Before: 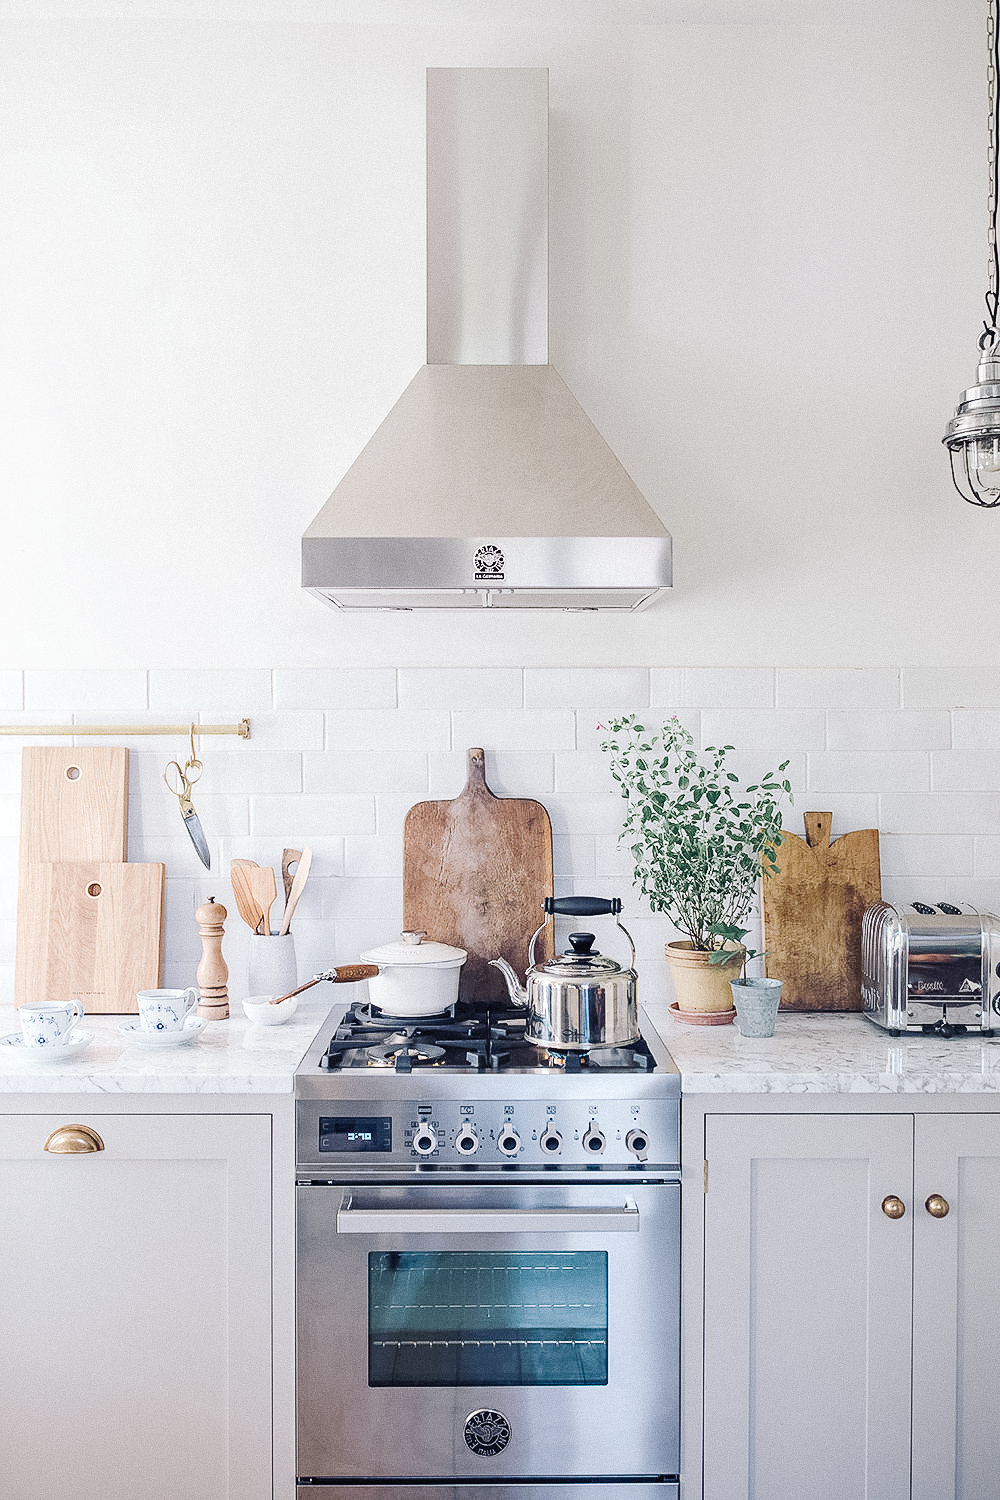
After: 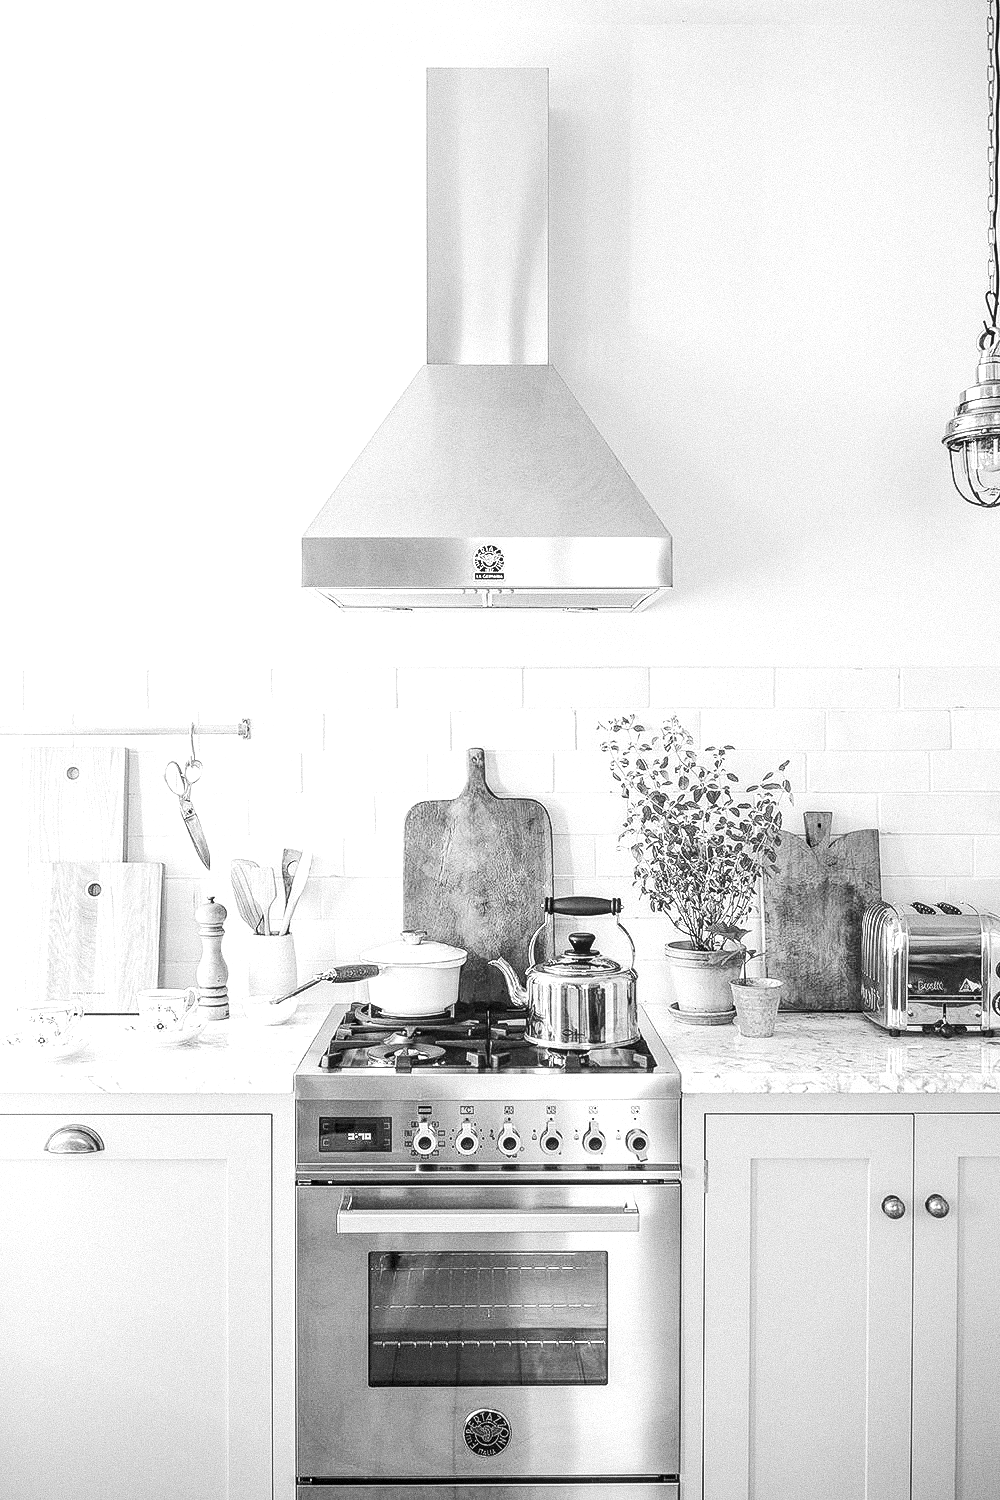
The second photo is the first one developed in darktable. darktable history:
local contrast: on, module defaults
exposure: black level correction 0.001, exposure 0.5 EV, compensate exposure bias true, compensate highlight preservation false
white balance: red 0.954, blue 1.079
monochrome: on, module defaults
